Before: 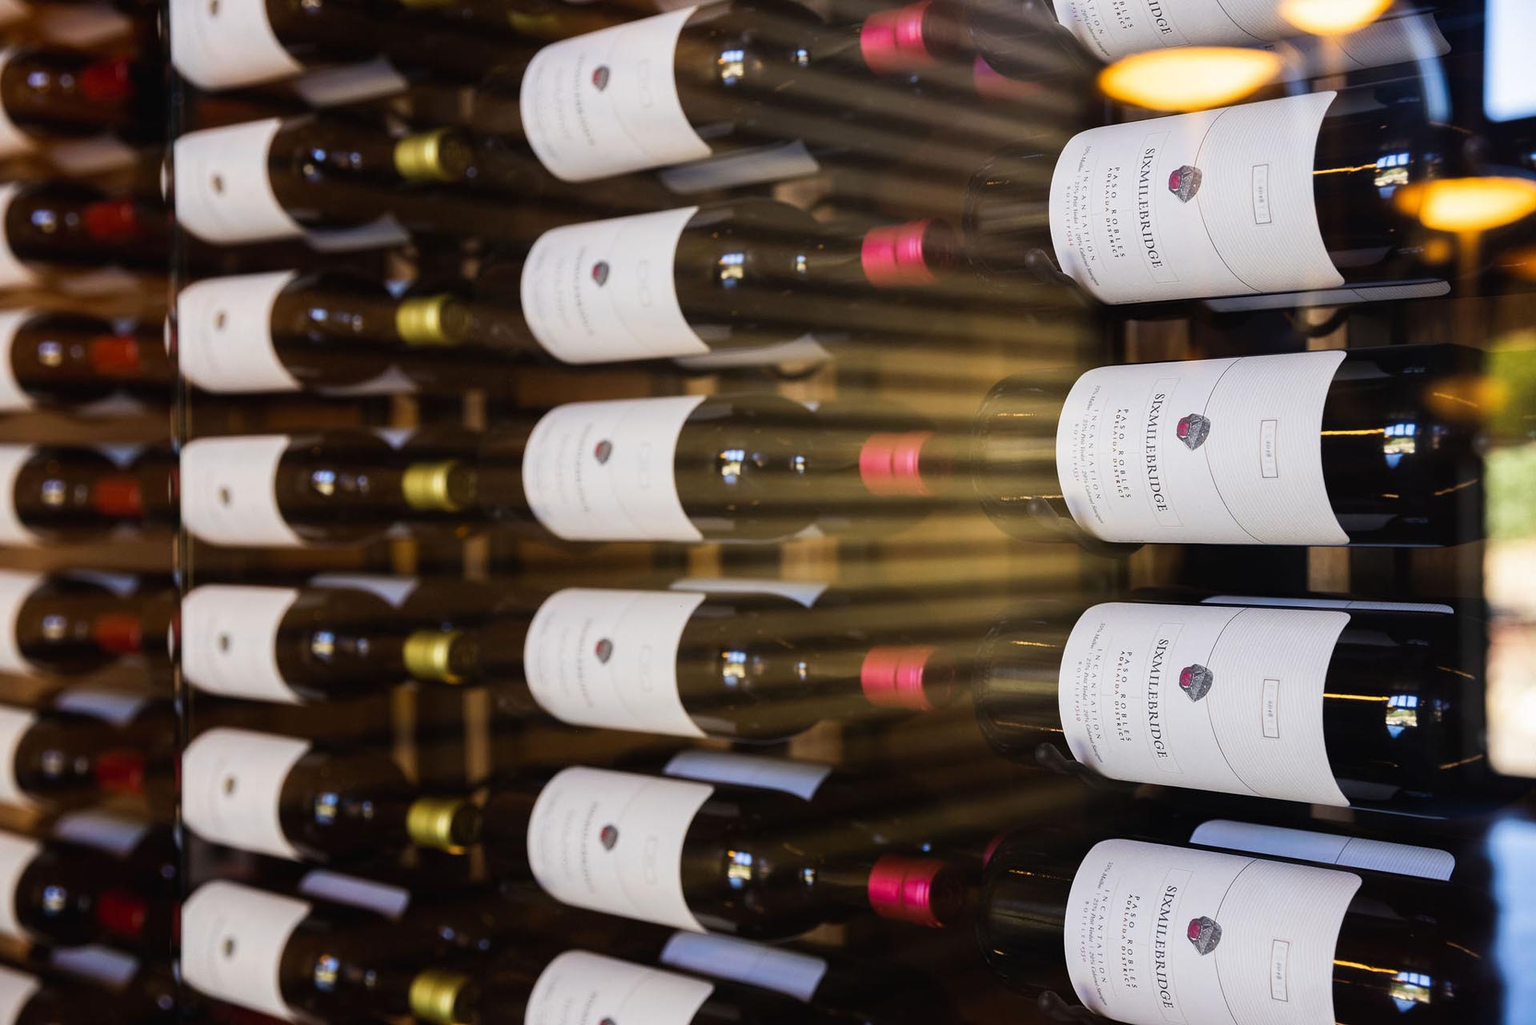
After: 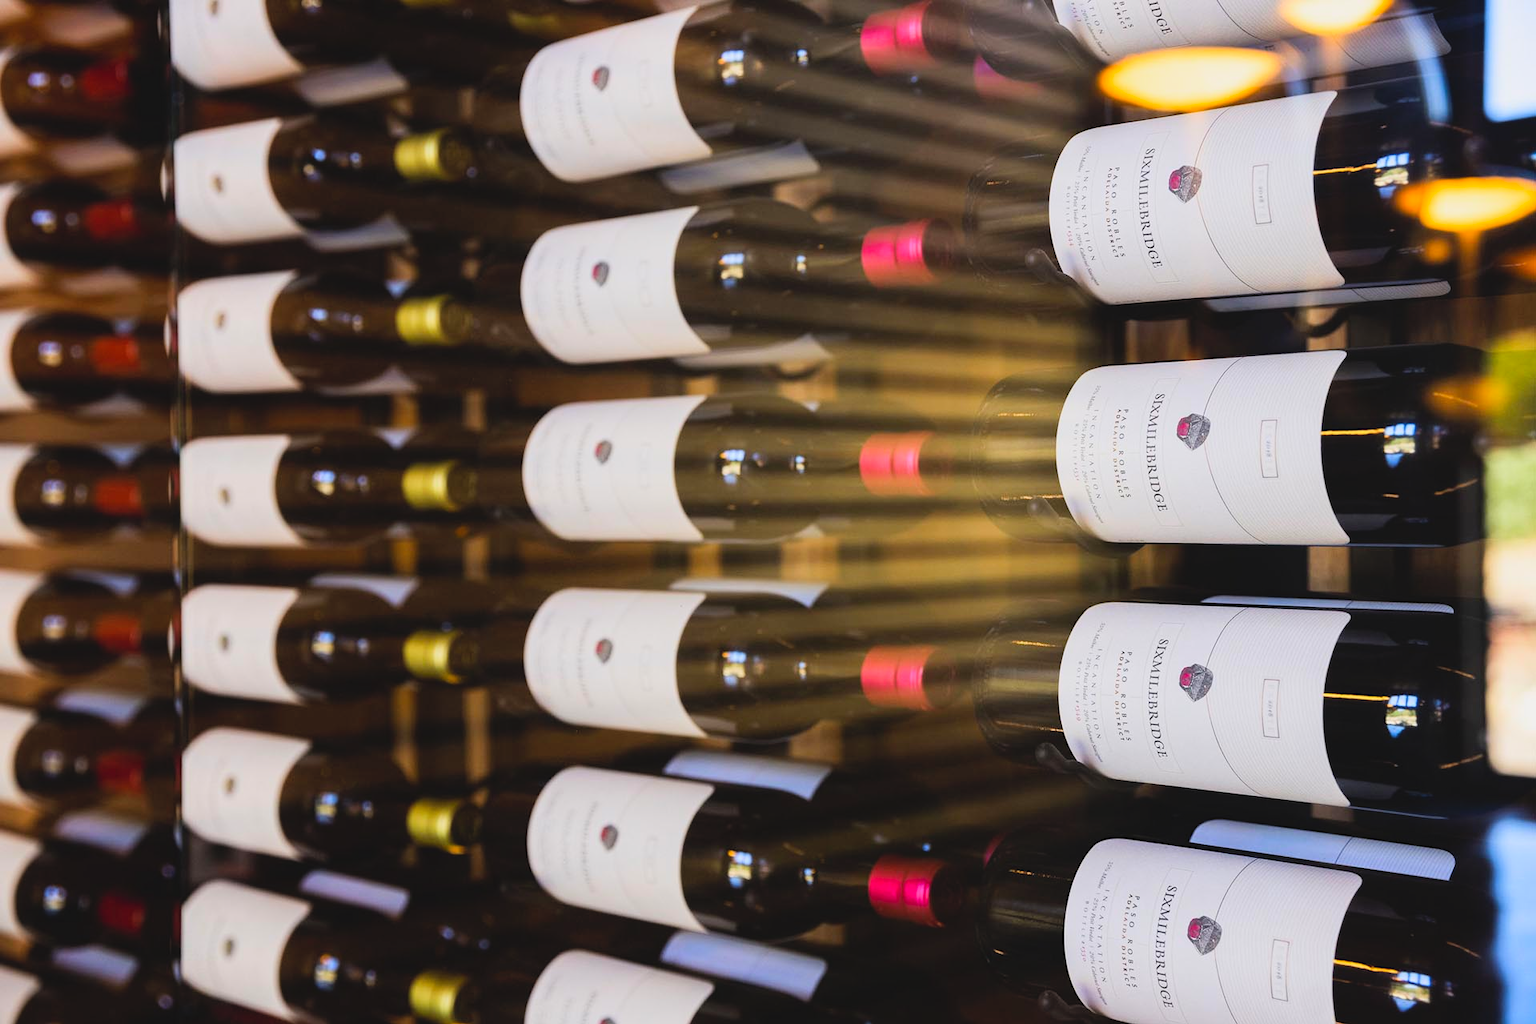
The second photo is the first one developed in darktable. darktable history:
lowpass: radius 0.1, contrast 0.85, saturation 1.1, unbound 0
tone curve: curves: ch0 [(0, 0) (0.004, 0.001) (0.133, 0.112) (0.325, 0.362) (0.832, 0.893) (1, 1)], color space Lab, linked channels, preserve colors none
